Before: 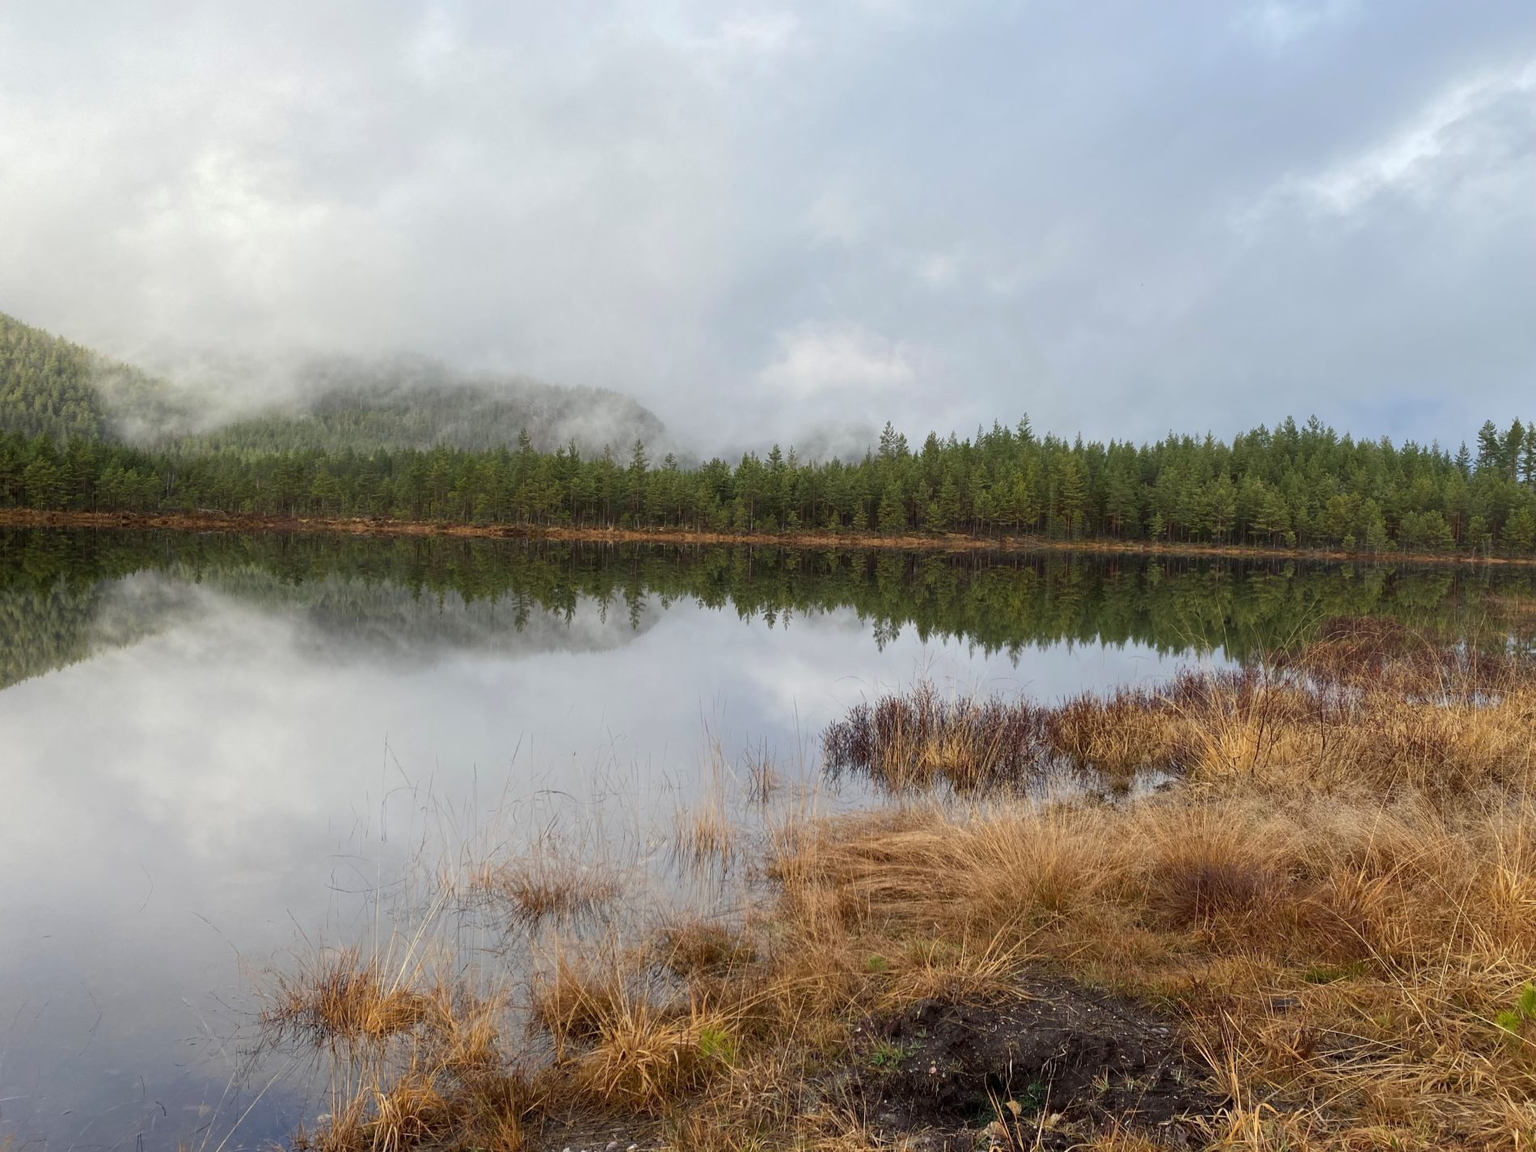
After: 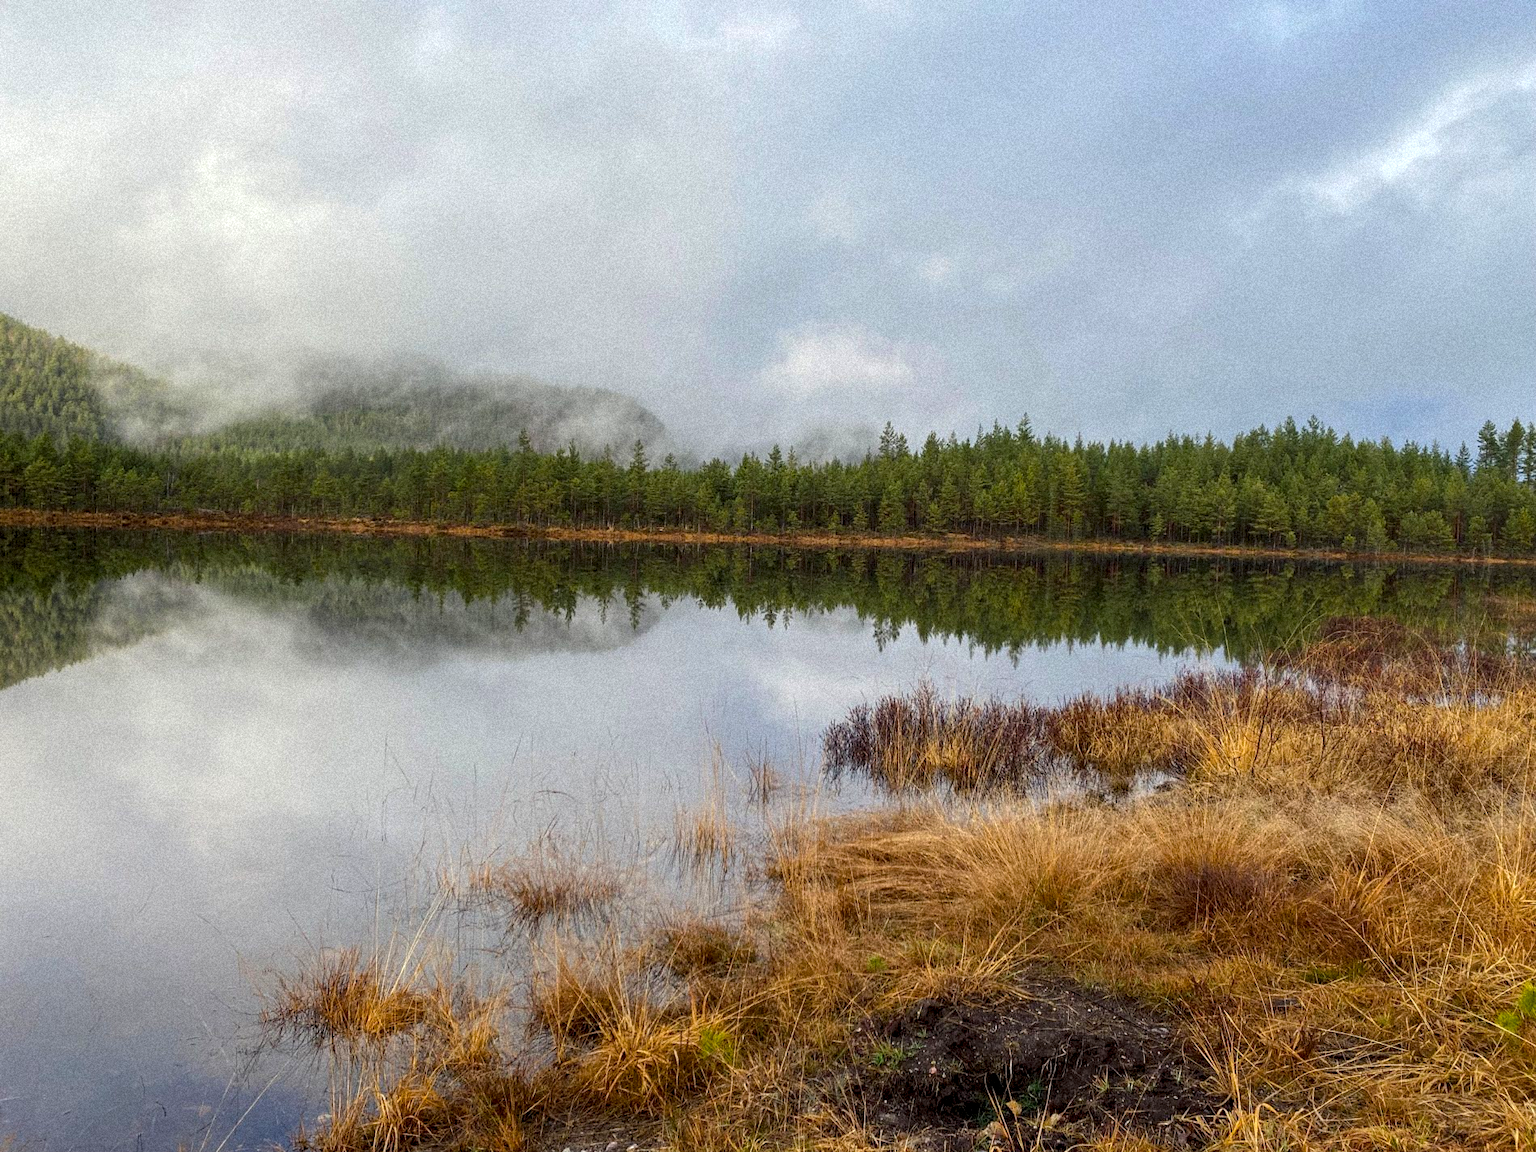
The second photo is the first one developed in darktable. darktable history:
local contrast: detail 130%
grain: coarseness 9.38 ISO, strength 34.99%, mid-tones bias 0%
color balance rgb: perceptual saturation grading › global saturation 20%, global vibrance 20%
